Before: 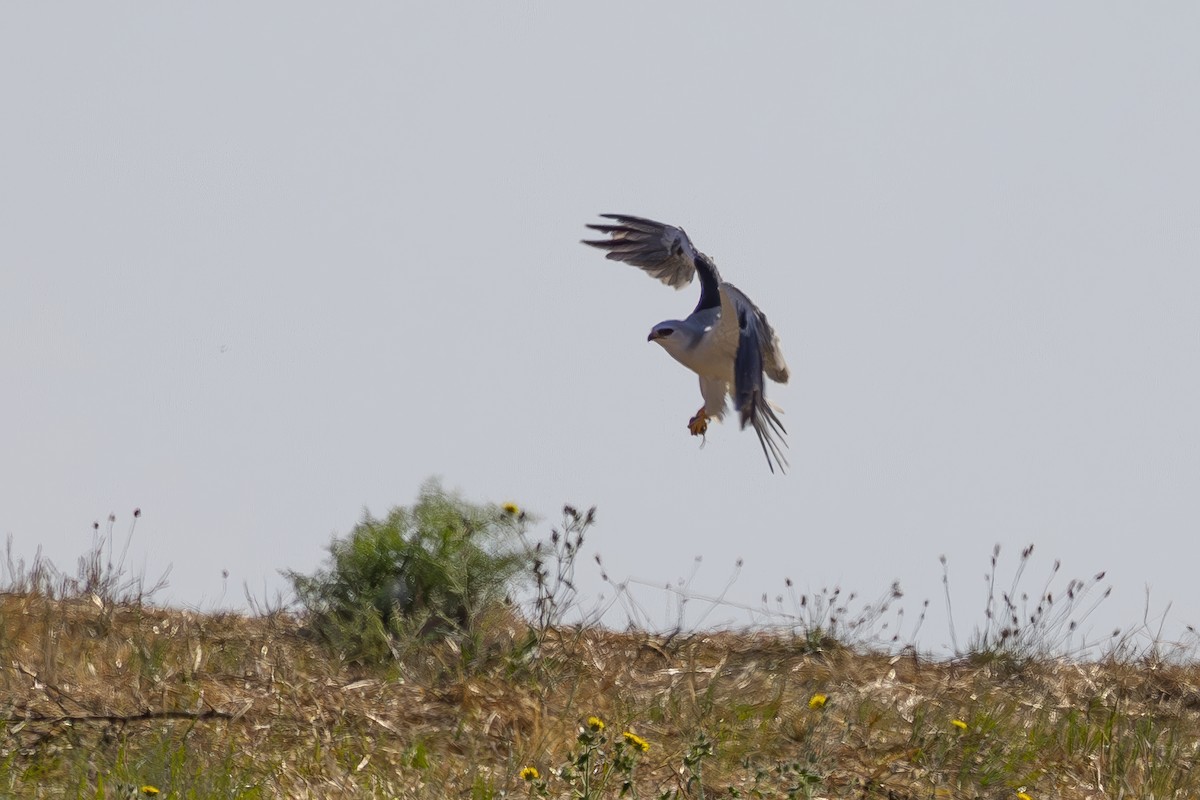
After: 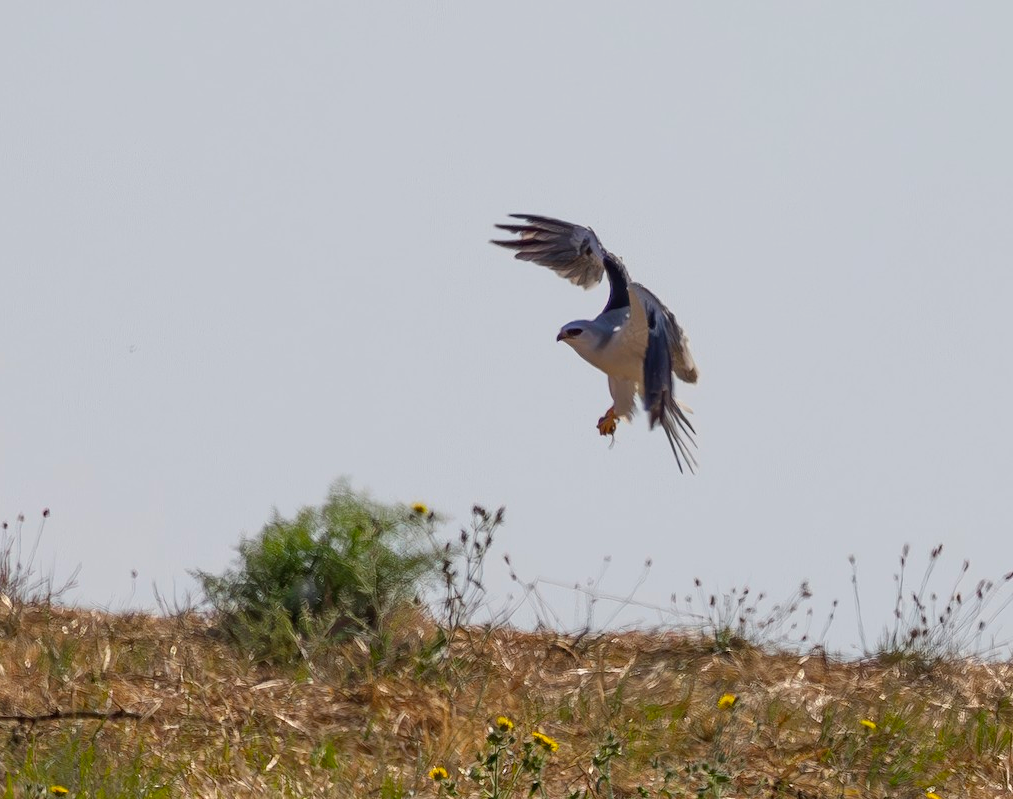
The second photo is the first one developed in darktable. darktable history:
crop: left 7.664%, right 7.84%
